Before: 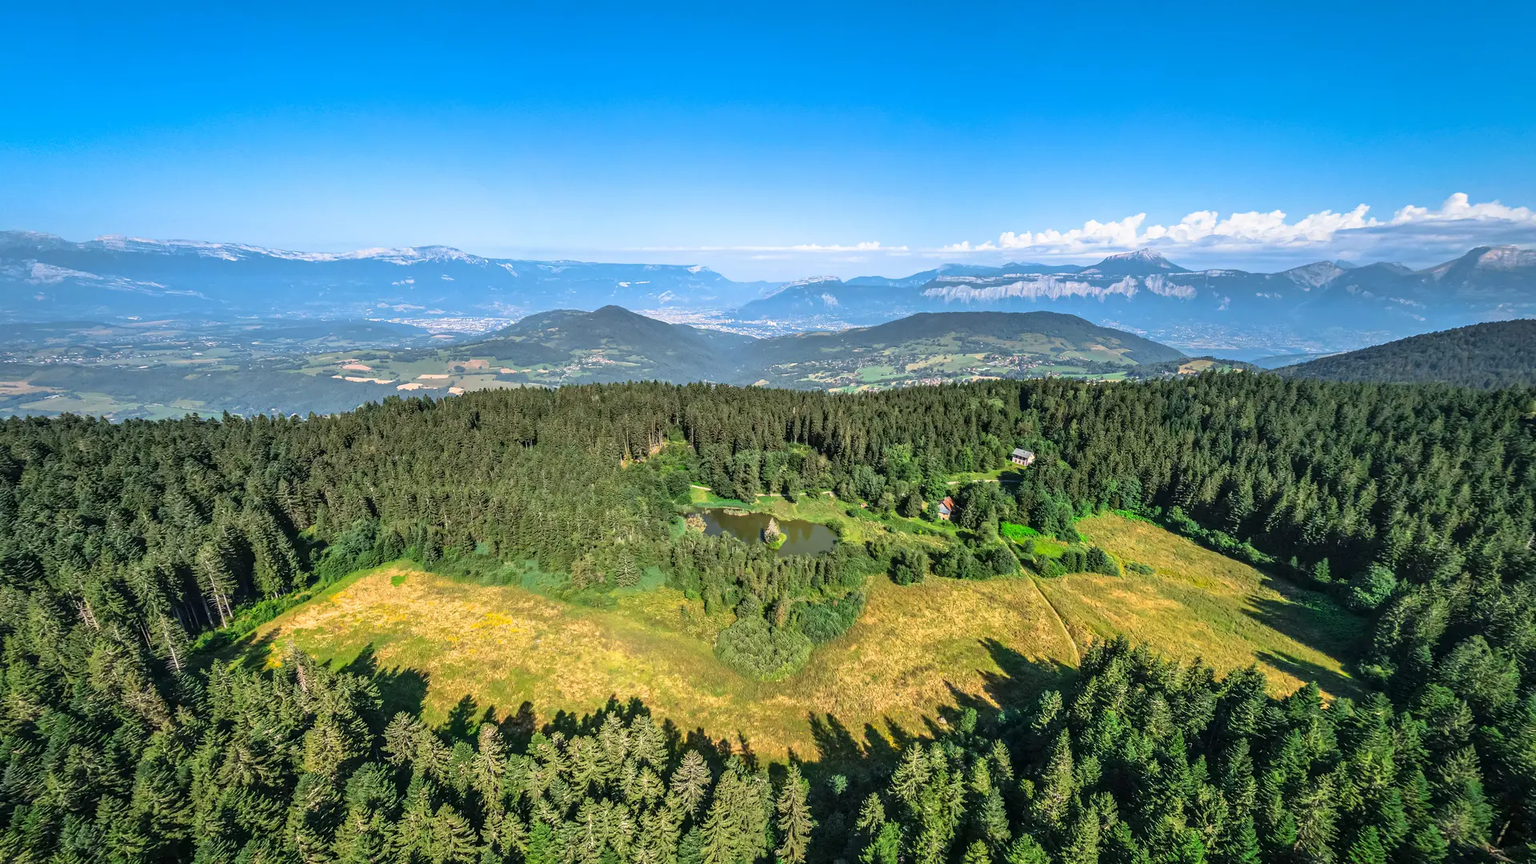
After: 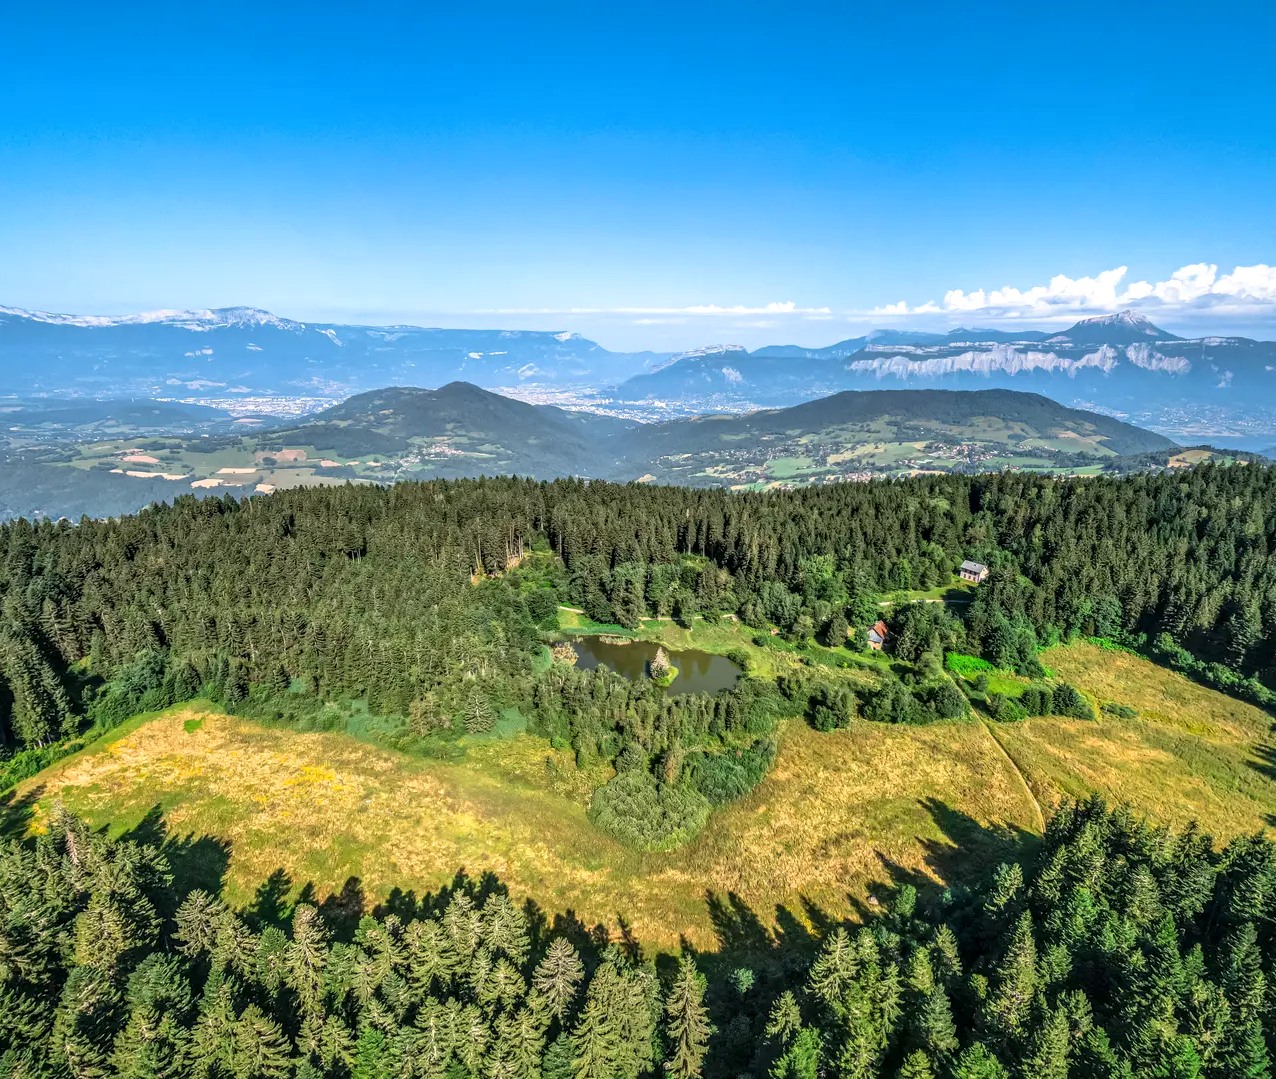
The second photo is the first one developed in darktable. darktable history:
local contrast: on, module defaults
crop and rotate: left 15.912%, right 17.626%
